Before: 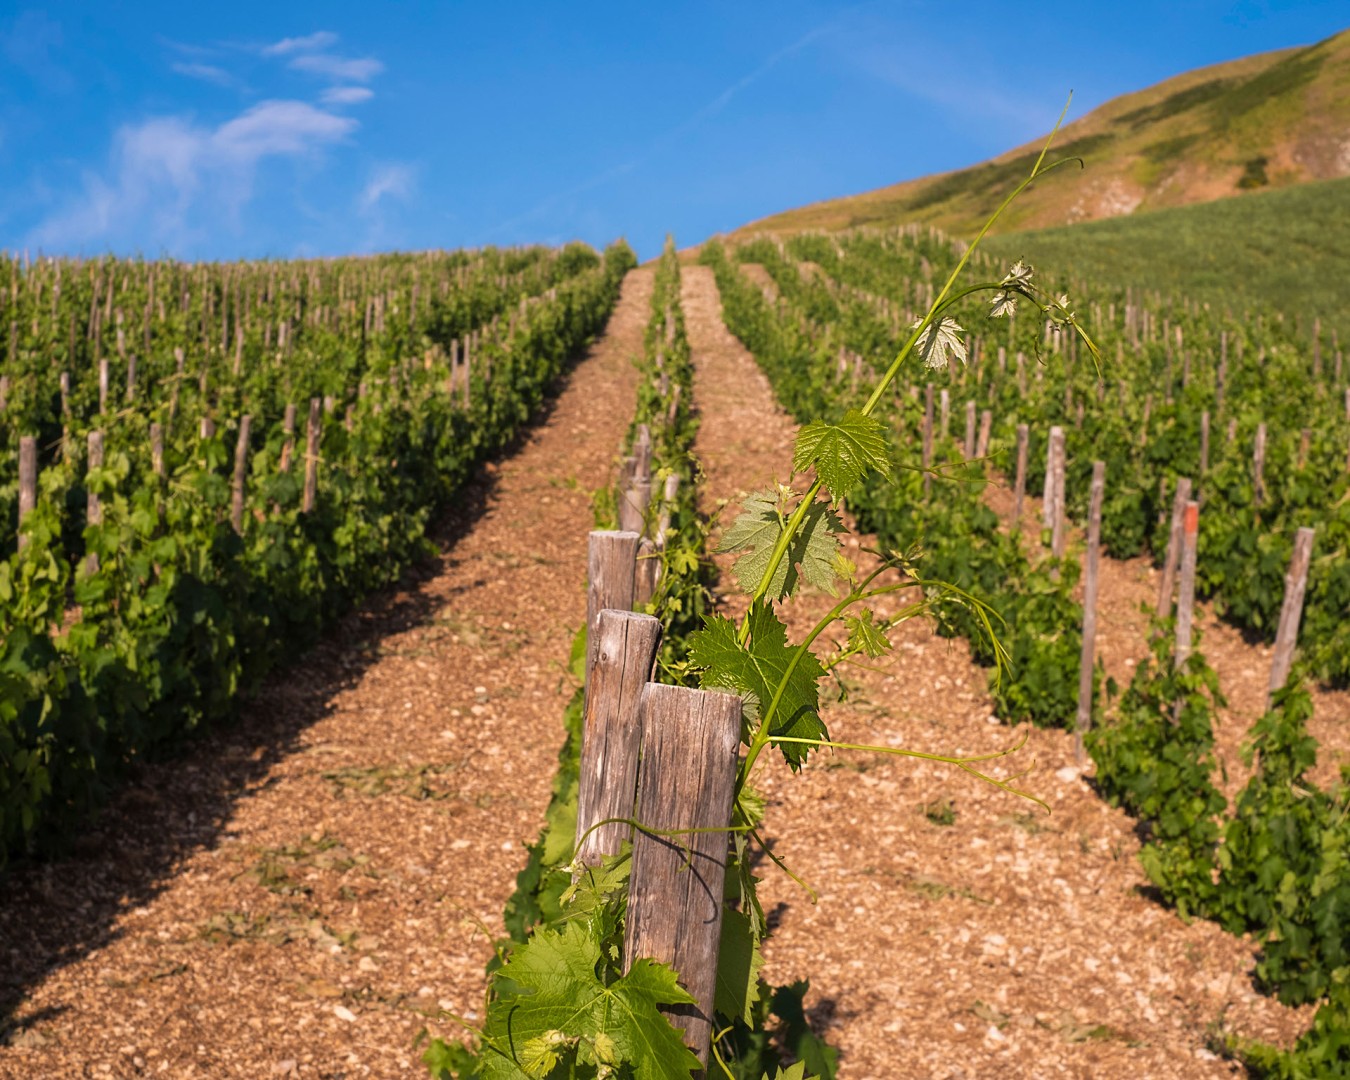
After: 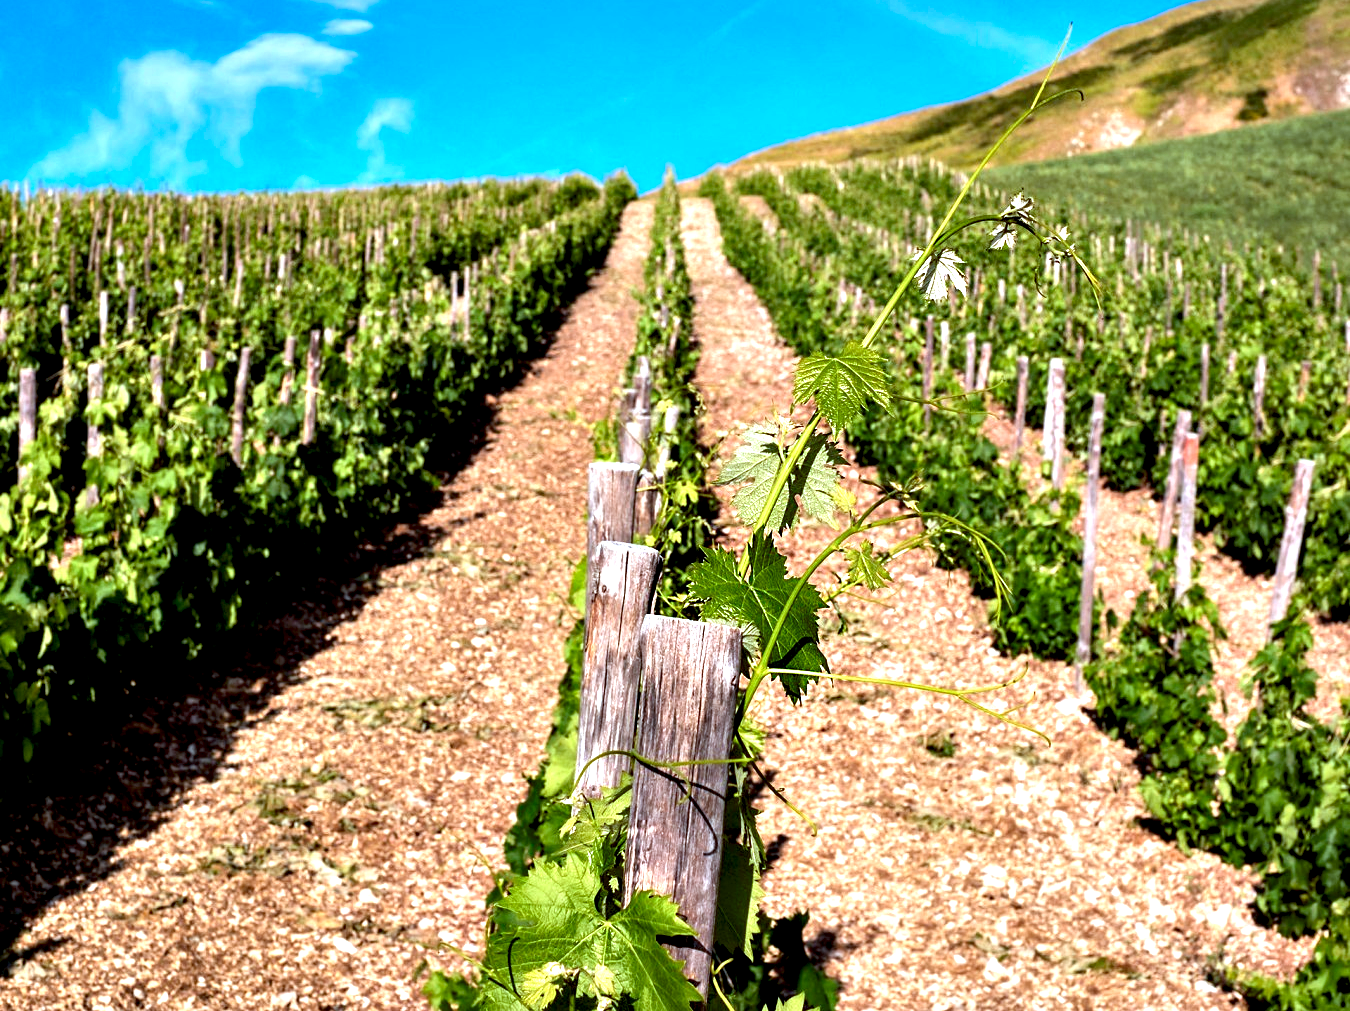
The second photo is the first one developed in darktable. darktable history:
crop and rotate: top 6.368%
contrast equalizer: octaves 7, y [[0.627 ×6], [0.563 ×6], [0 ×6], [0 ×6], [0 ×6]]
exposure: black level correction 0.009, exposure 0.118 EV, compensate exposure bias true, compensate highlight preservation false
color correction: highlights a* -11.75, highlights b* -15.83
